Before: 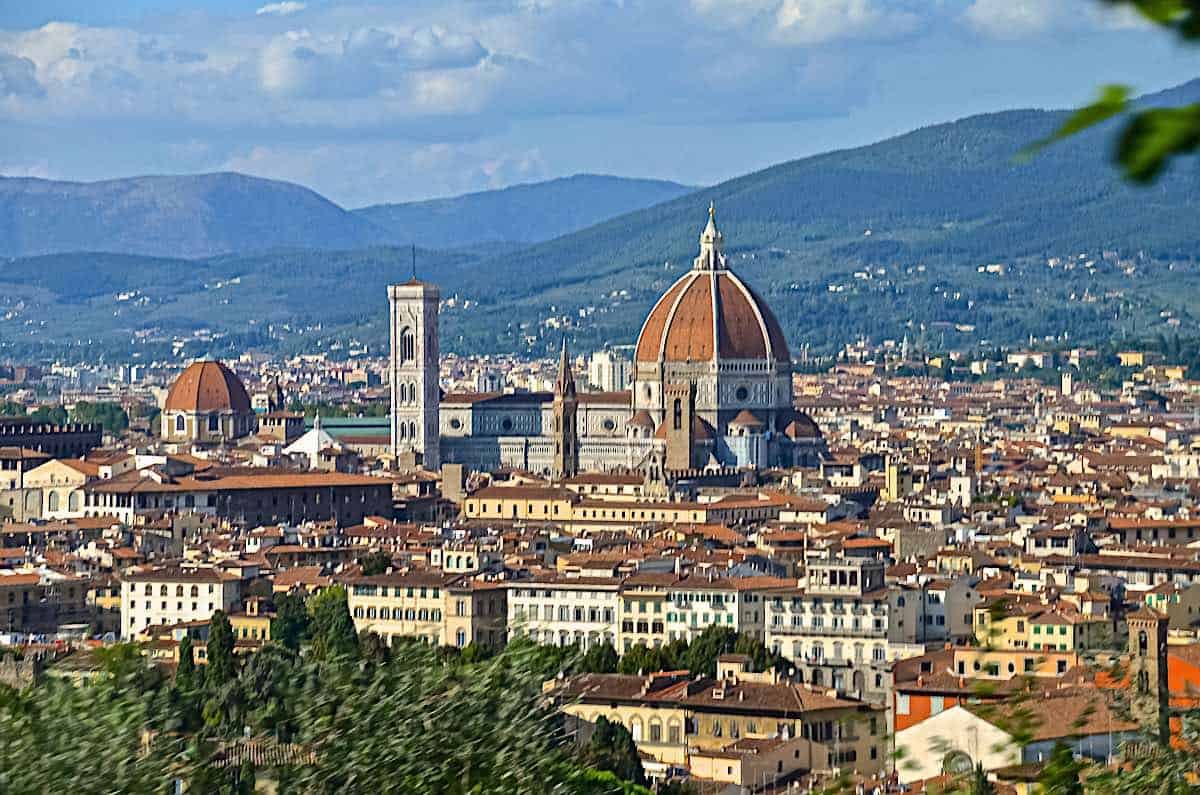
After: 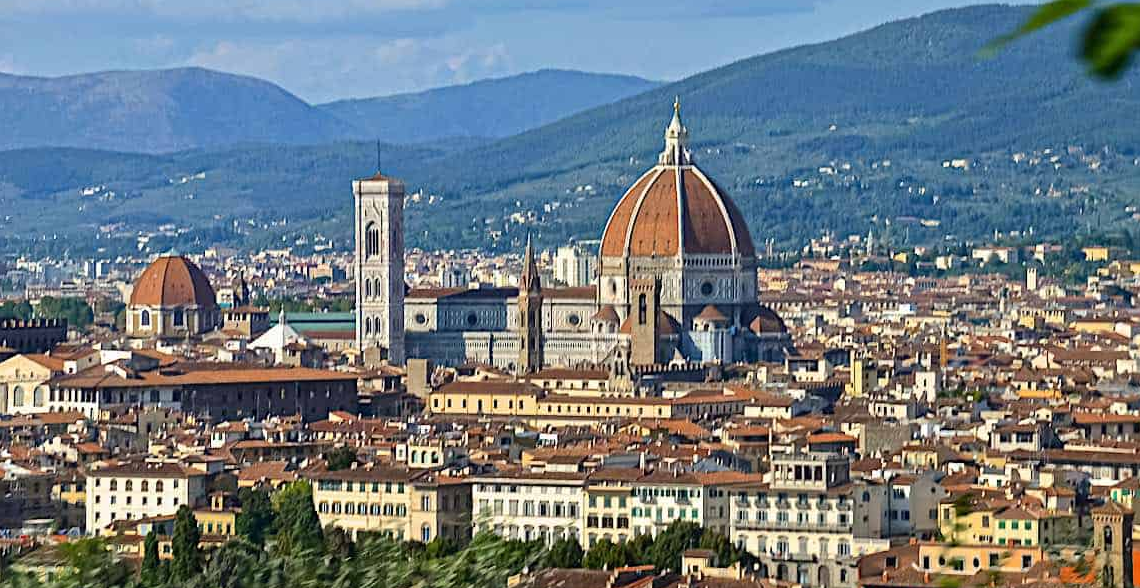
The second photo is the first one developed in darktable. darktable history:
crop and rotate: left 2.991%, top 13.302%, right 1.981%, bottom 12.636%
